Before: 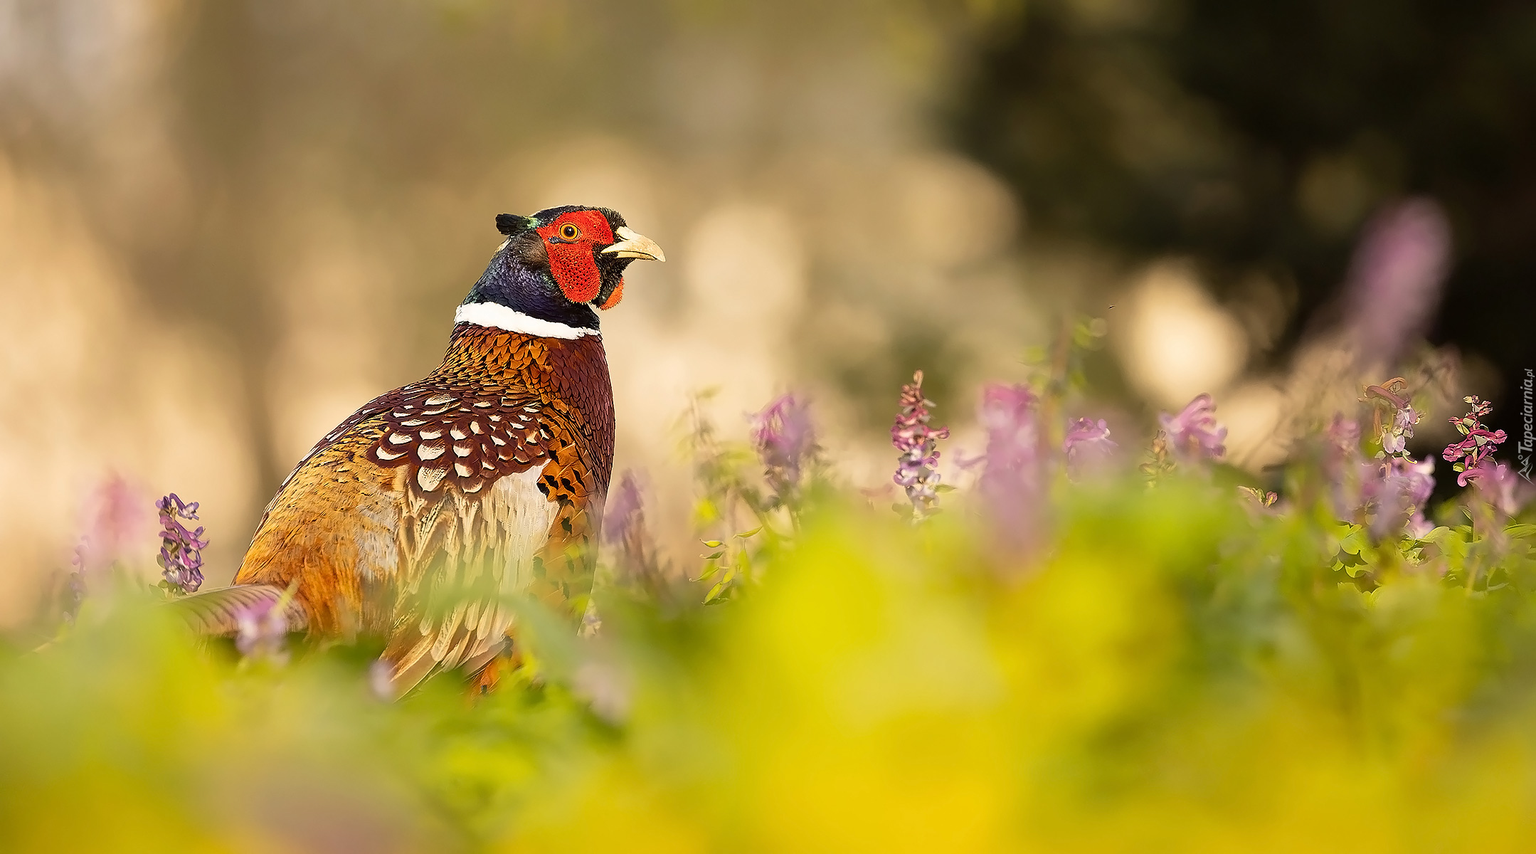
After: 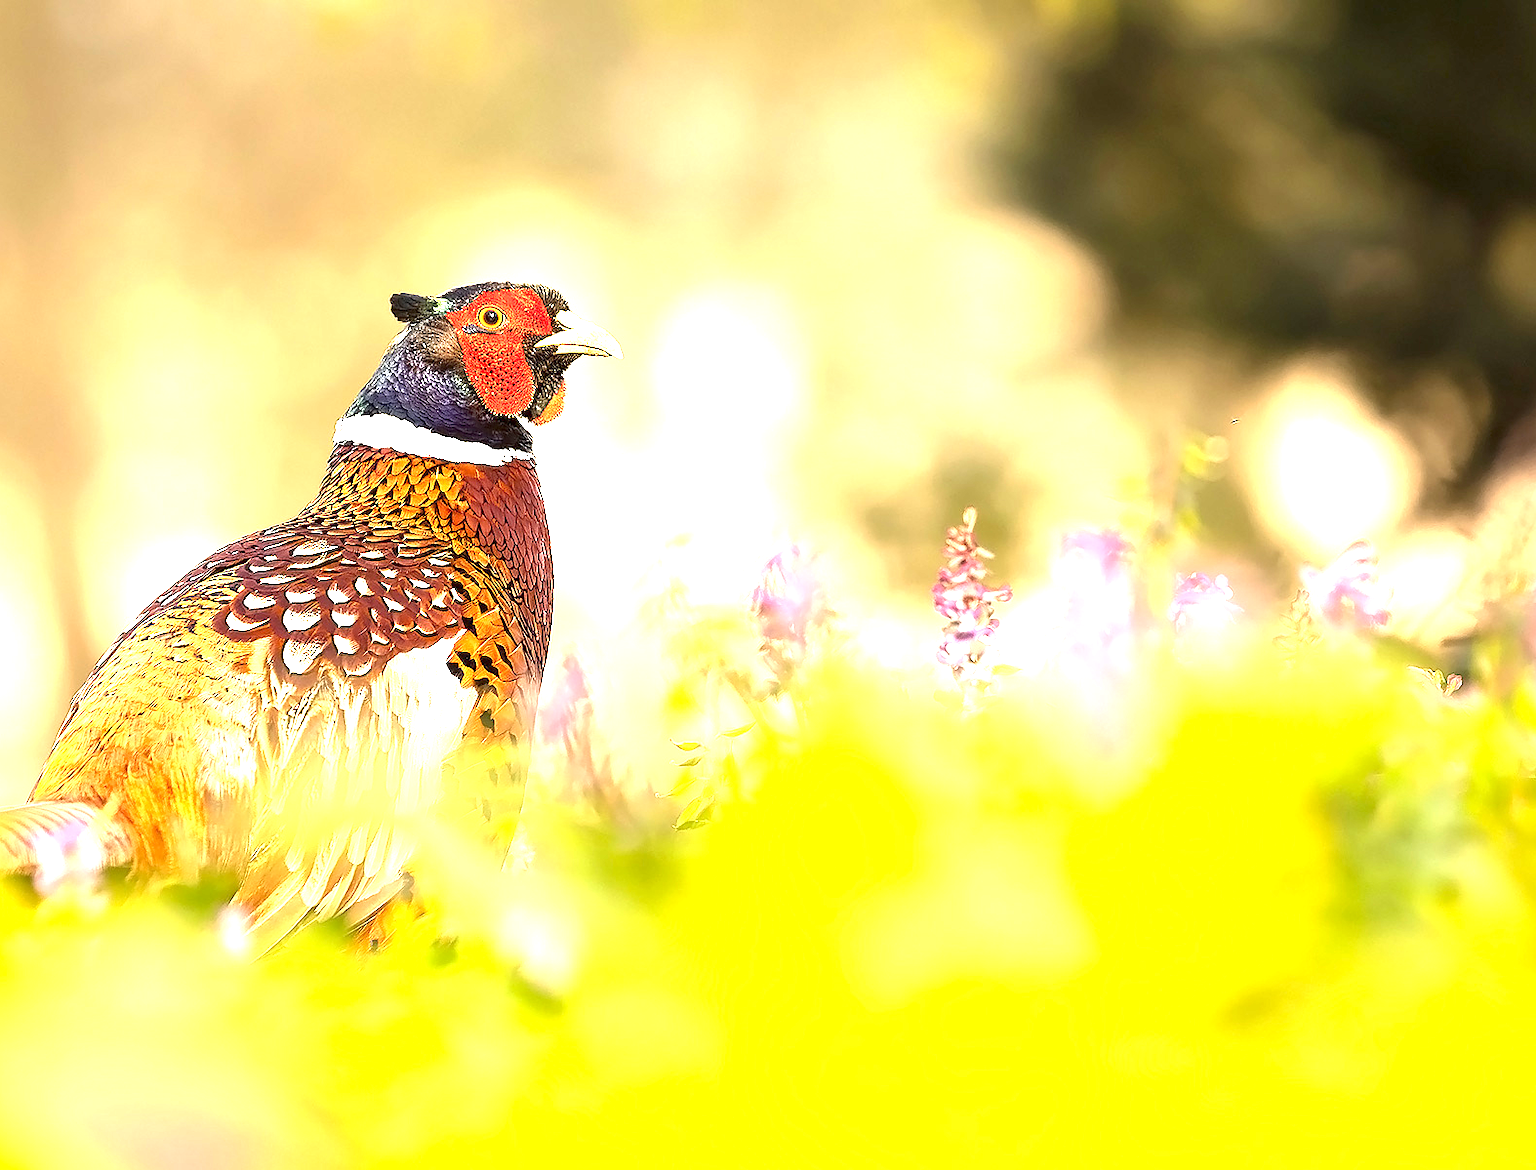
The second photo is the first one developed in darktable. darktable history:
crop: left 13.765%, top 0%, right 13.307%
exposure: black level correction 0.001, exposure 1.821 EV, compensate exposure bias true, compensate highlight preservation false
